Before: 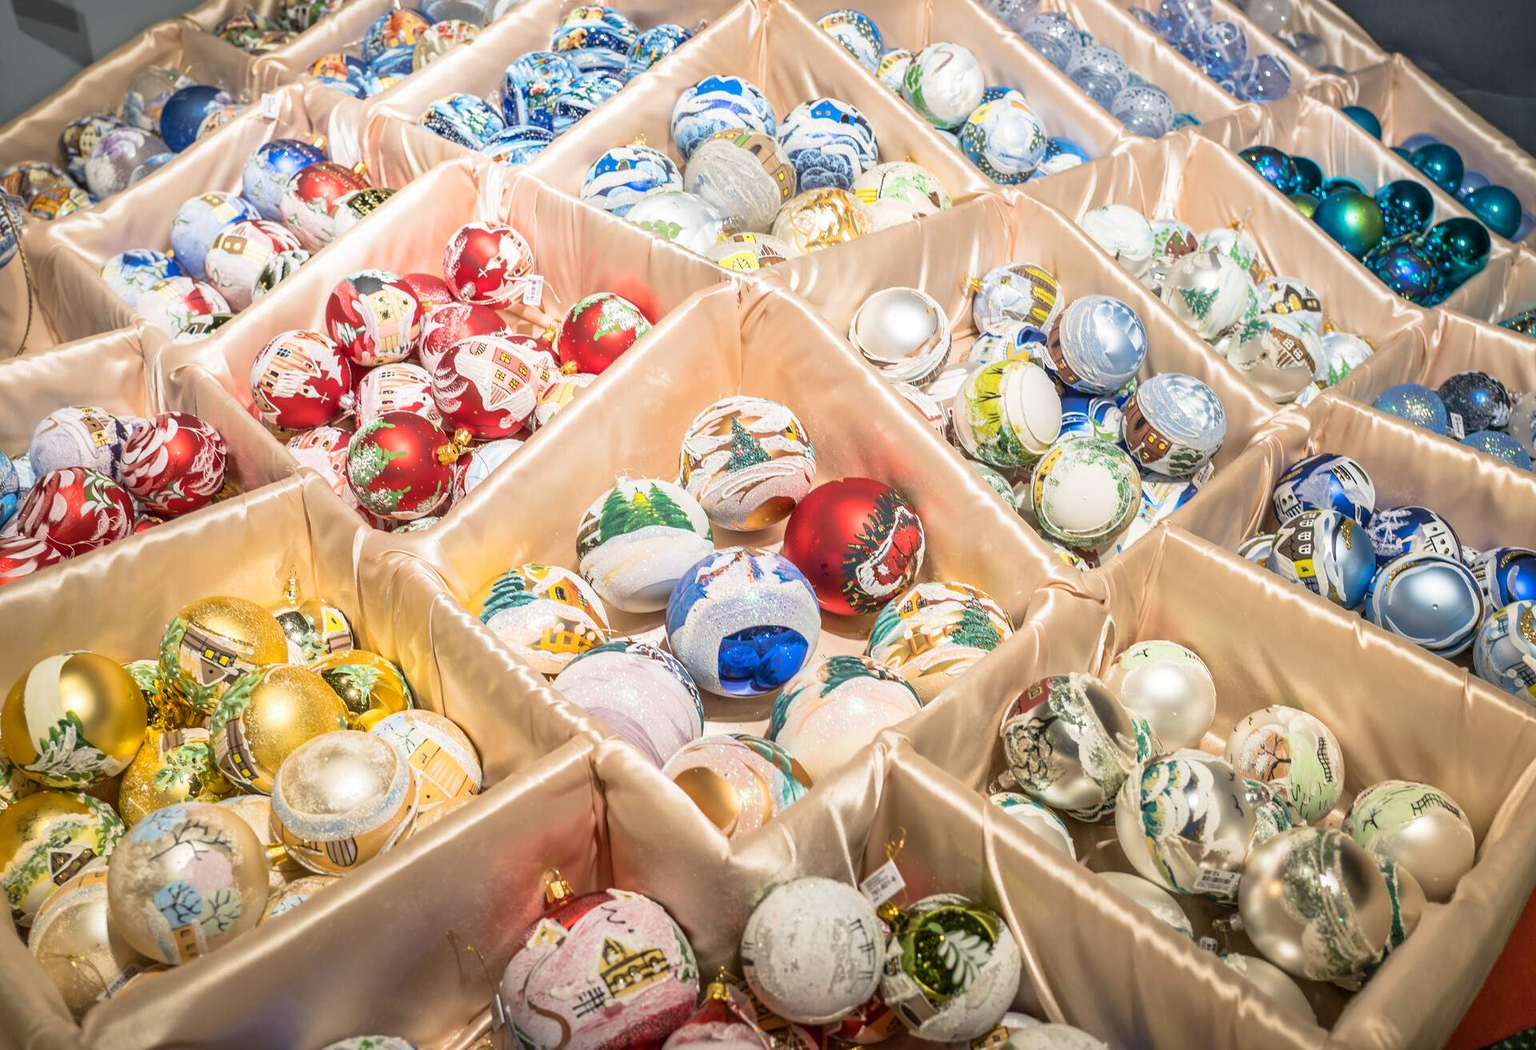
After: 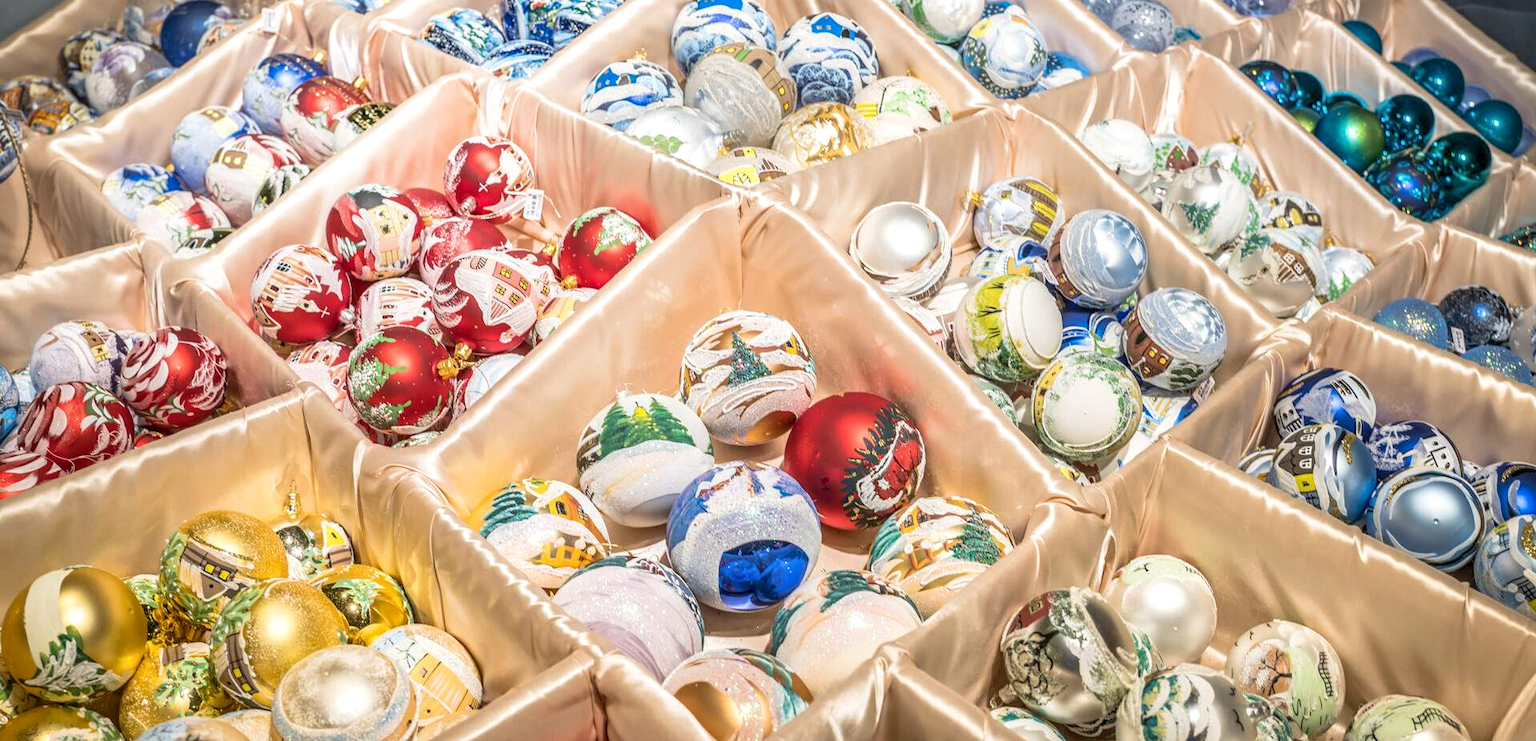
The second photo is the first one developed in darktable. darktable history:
crop and rotate: top 8.293%, bottom 20.996%
local contrast: on, module defaults
